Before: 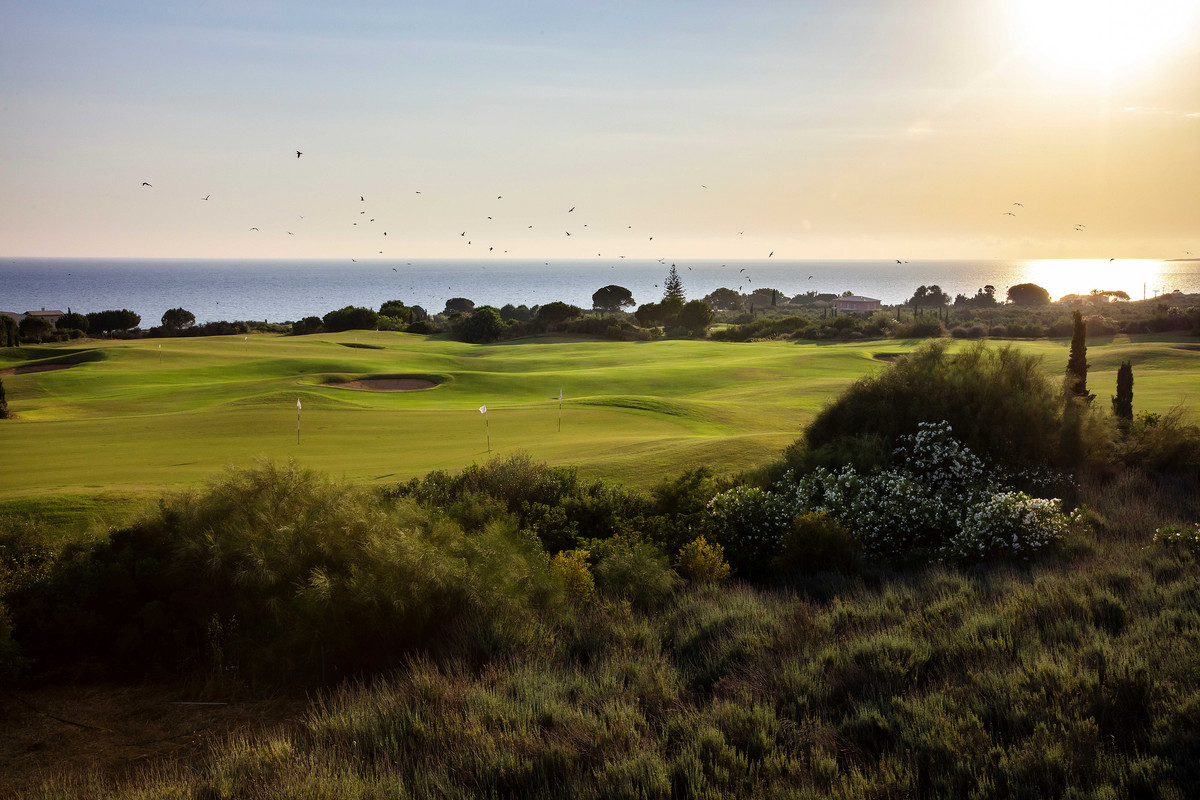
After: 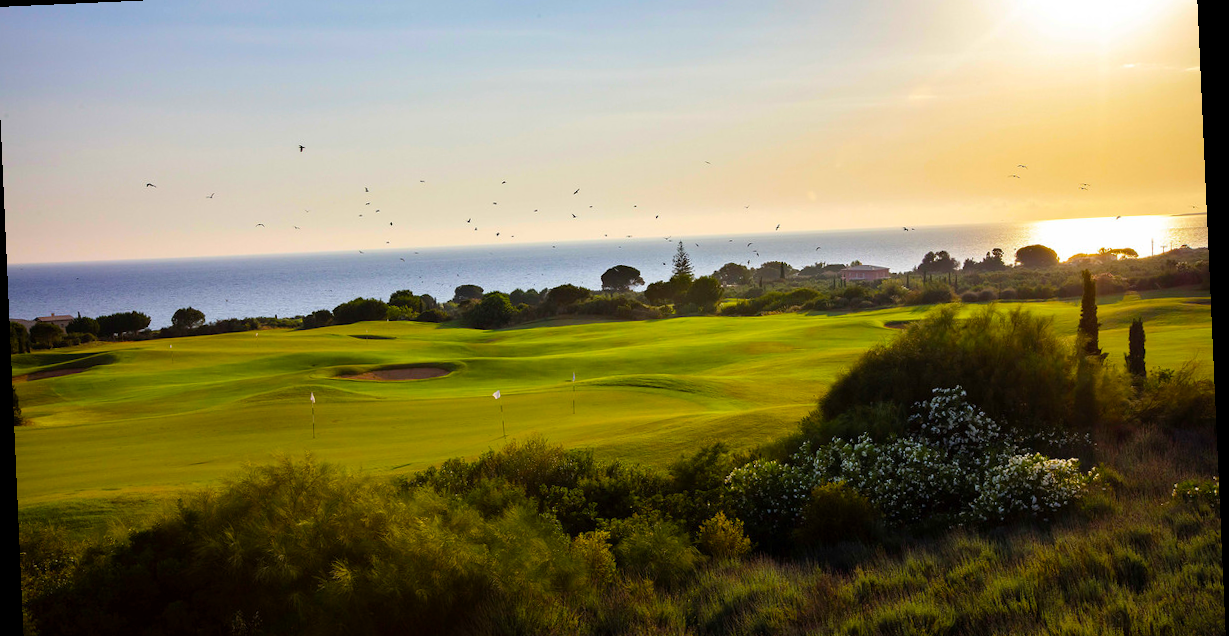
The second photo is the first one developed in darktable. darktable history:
rotate and perspective: rotation -2.56°, automatic cropping off
crop: left 0.387%, top 5.469%, bottom 19.809%
color balance rgb: linear chroma grading › global chroma 15%, perceptual saturation grading › global saturation 30%
